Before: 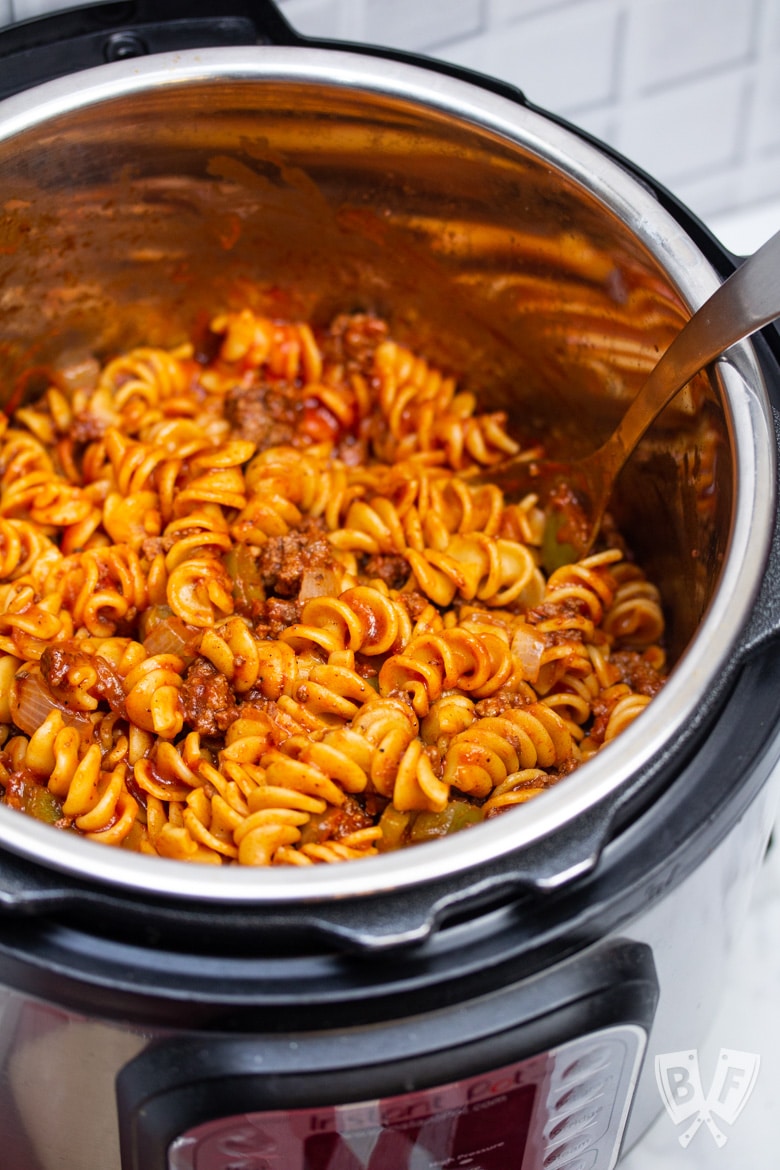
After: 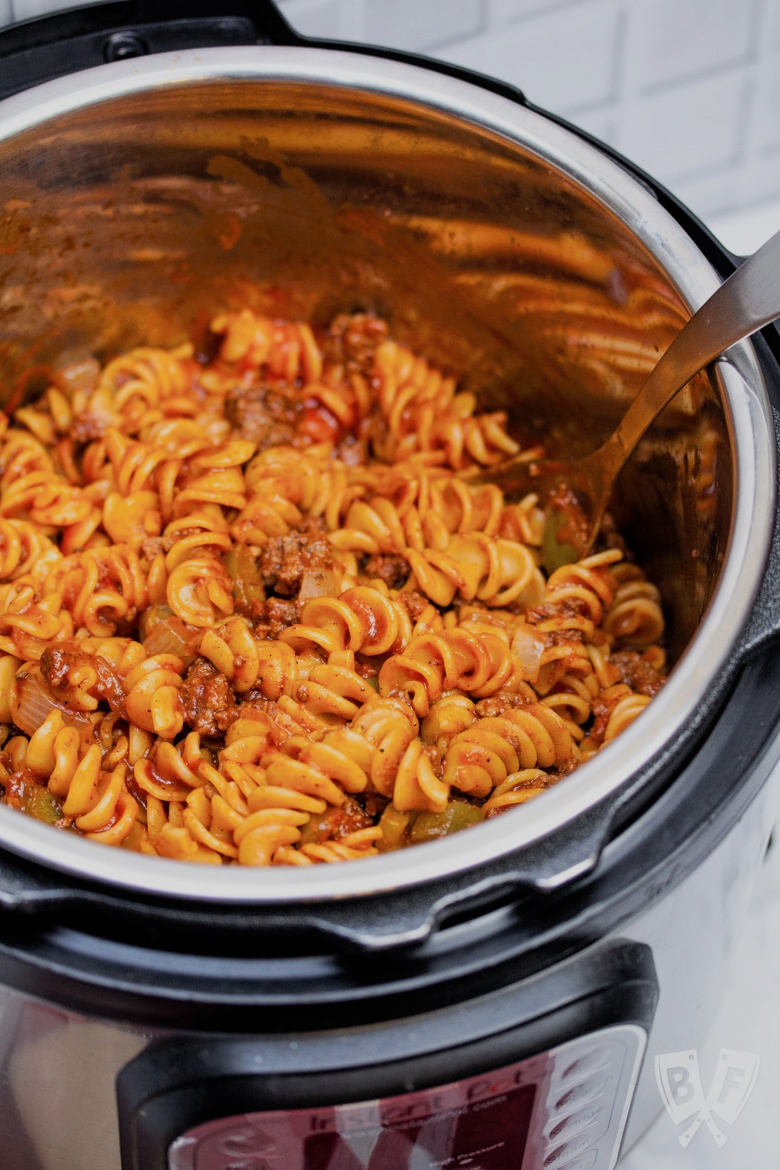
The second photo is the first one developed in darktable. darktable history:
tone equalizer: on, module defaults
filmic rgb: black relative exposure -7.65 EV, white relative exposure 4.56 EV, hardness 3.61
tone curve: curves: ch0 [(0, 0) (0.003, 0.005) (0.011, 0.019) (0.025, 0.04) (0.044, 0.064) (0.069, 0.095) (0.1, 0.129) (0.136, 0.169) (0.177, 0.207) (0.224, 0.247) (0.277, 0.298) (0.335, 0.354) (0.399, 0.416) (0.468, 0.478) (0.543, 0.553) (0.623, 0.634) (0.709, 0.709) (0.801, 0.817) (0.898, 0.912) (1, 1)], preserve colors none
